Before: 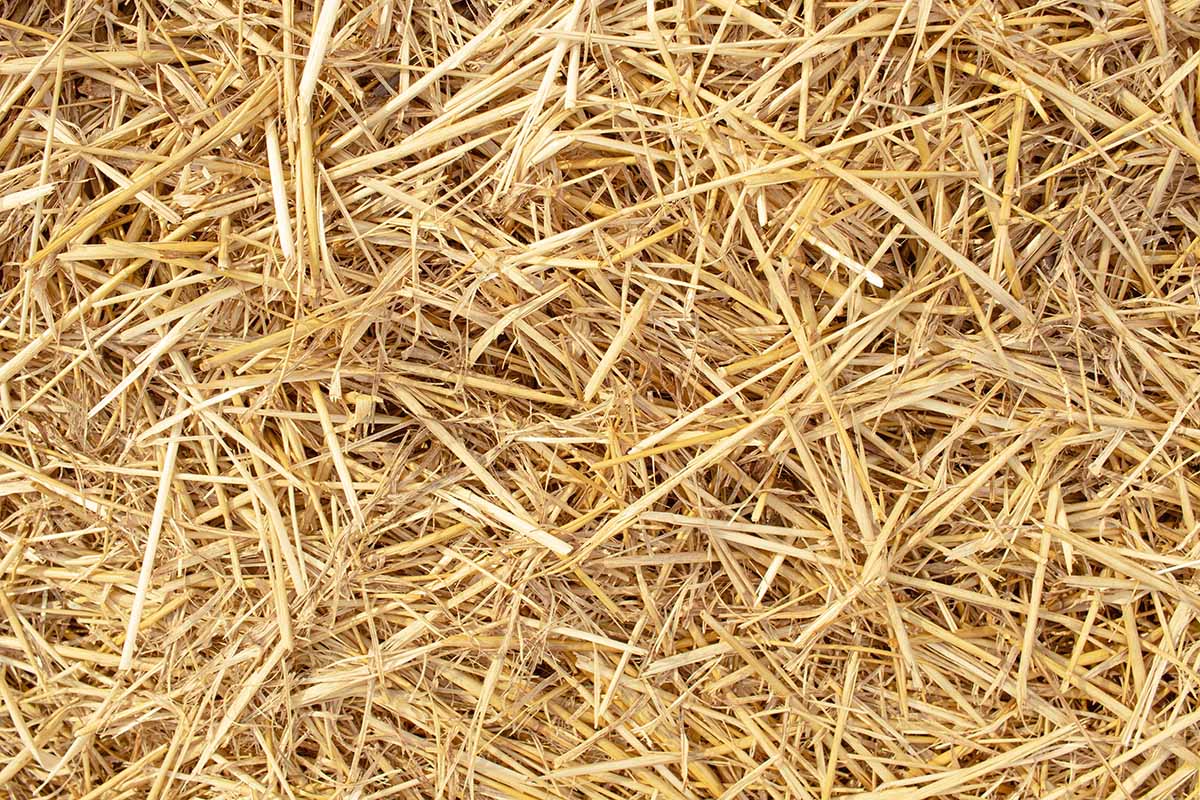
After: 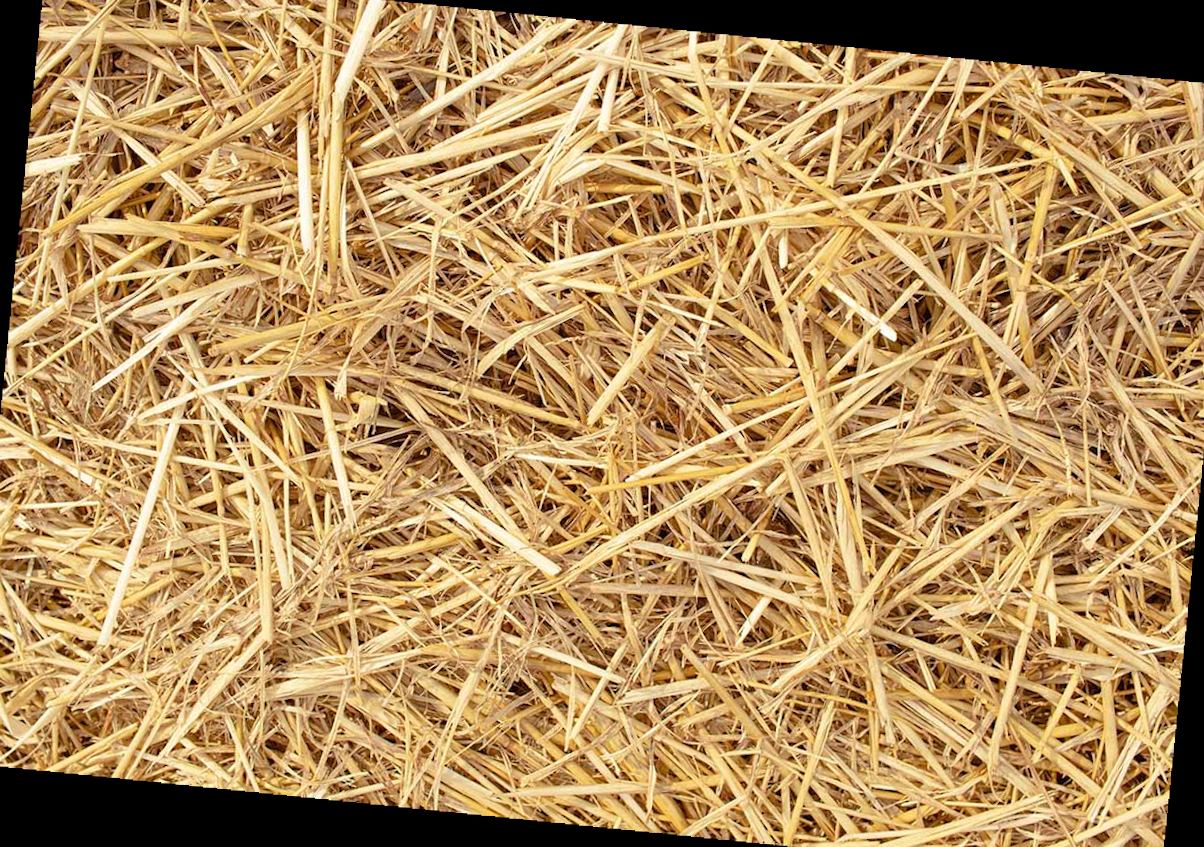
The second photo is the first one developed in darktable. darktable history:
rotate and perspective: rotation 4.1°, automatic cropping off
crop and rotate: angle -1.69°
